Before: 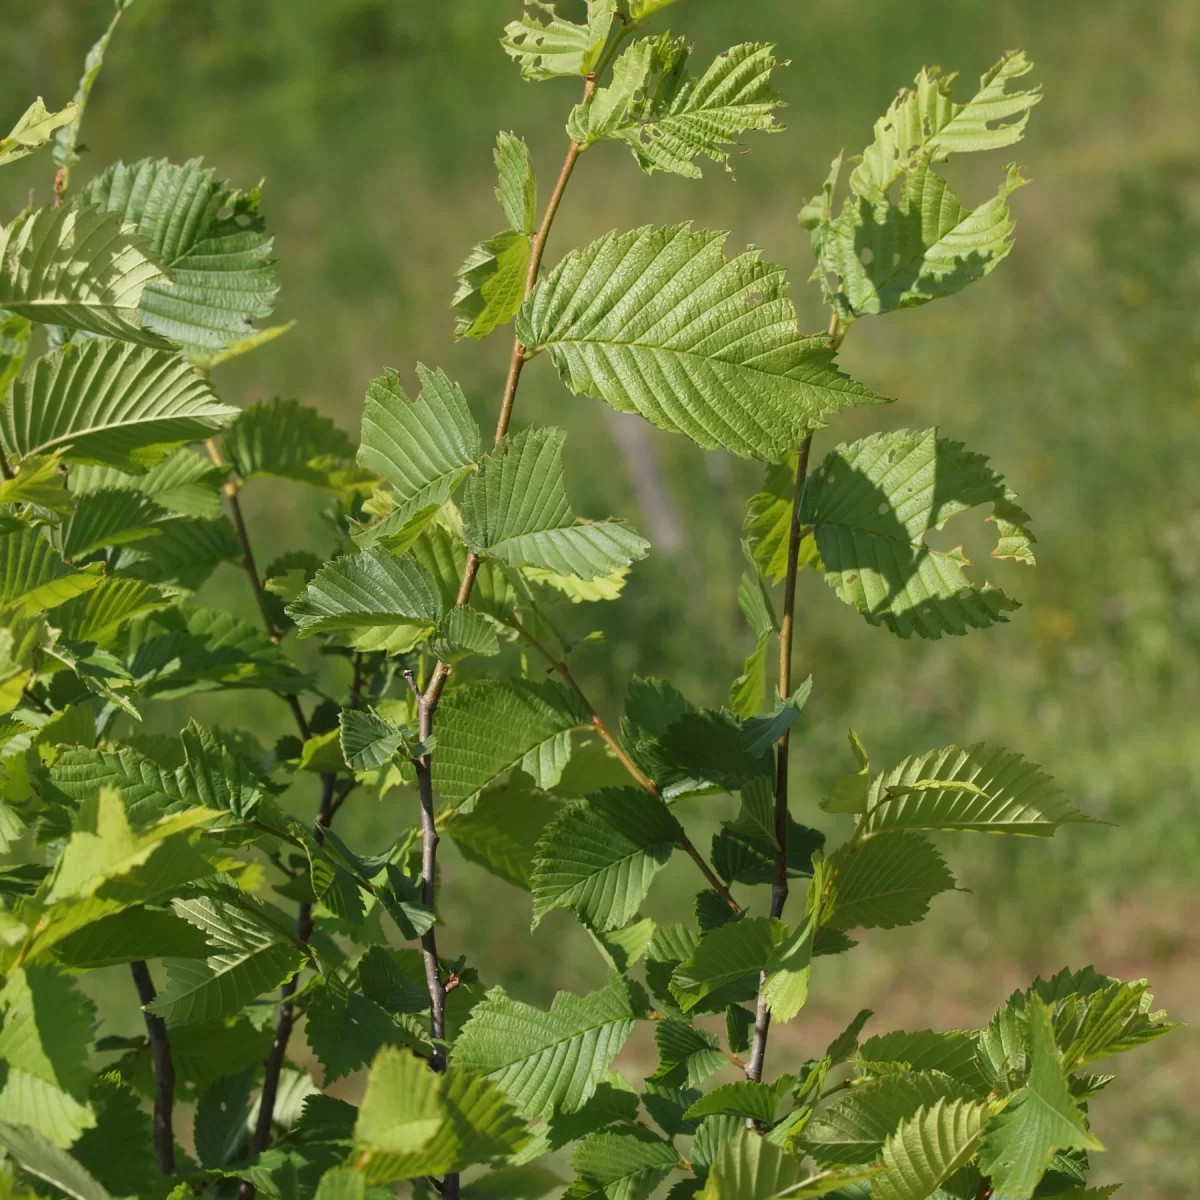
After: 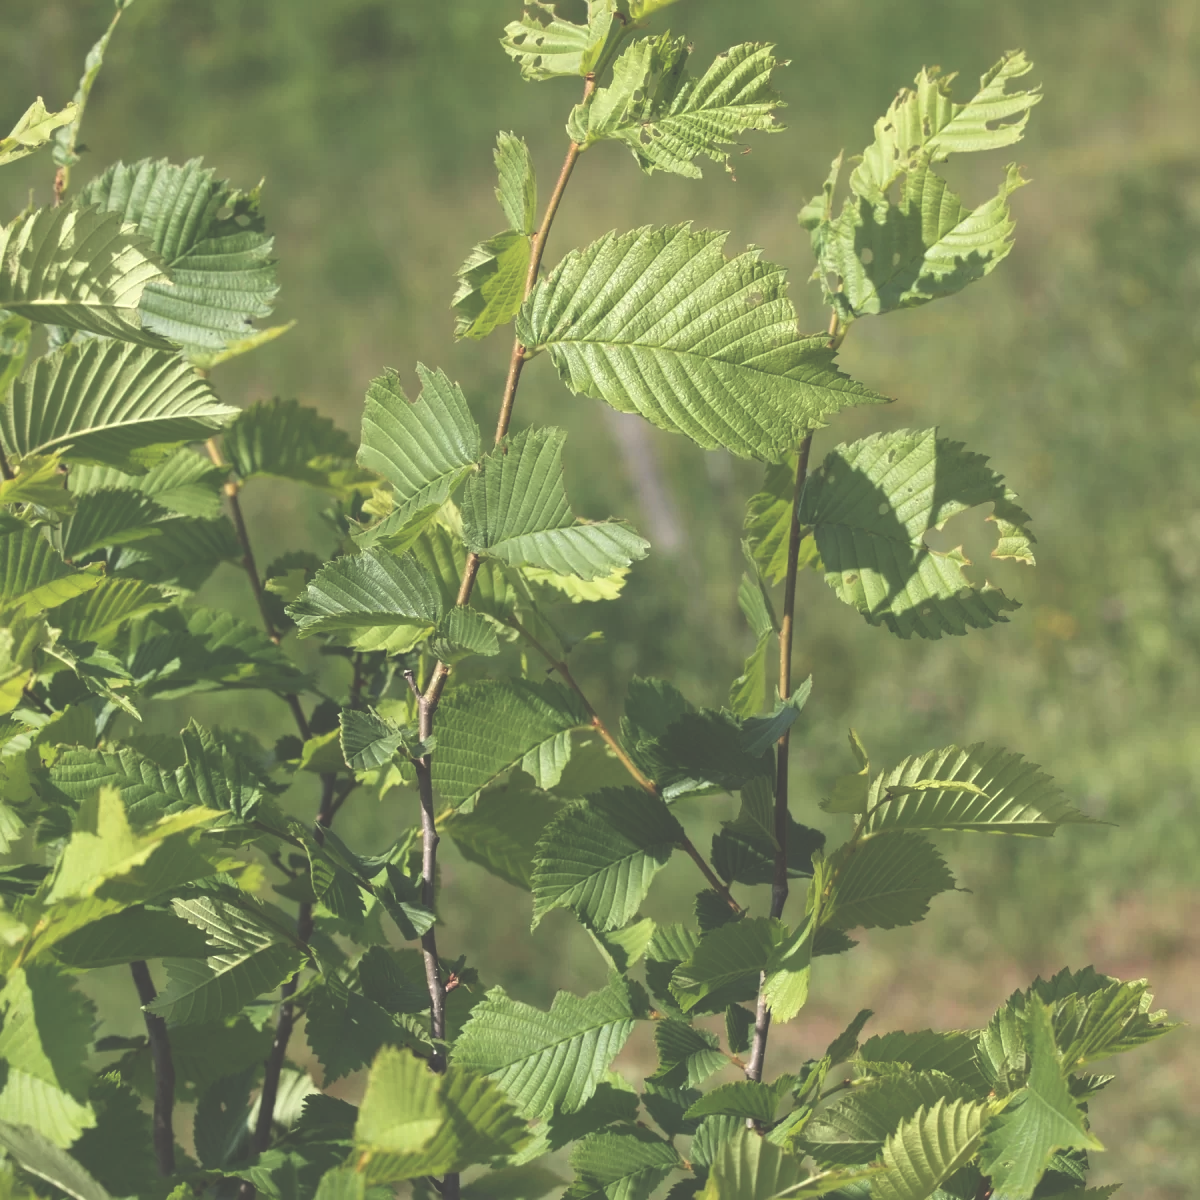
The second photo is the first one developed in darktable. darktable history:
tone equalizer: -8 EV -0.385 EV, -7 EV -0.377 EV, -6 EV -0.341 EV, -5 EV -0.189 EV, -3 EV 0.211 EV, -2 EV 0.337 EV, -1 EV 0.403 EV, +0 EV 0.387 EV, edges refinement/feathering 500, mask exposure compensation -1.57 EV, preserve details no
exposure: black level correction -0.06, exposure -0.049 EV, compensate exposure bias true, compensate highlight preservation false
